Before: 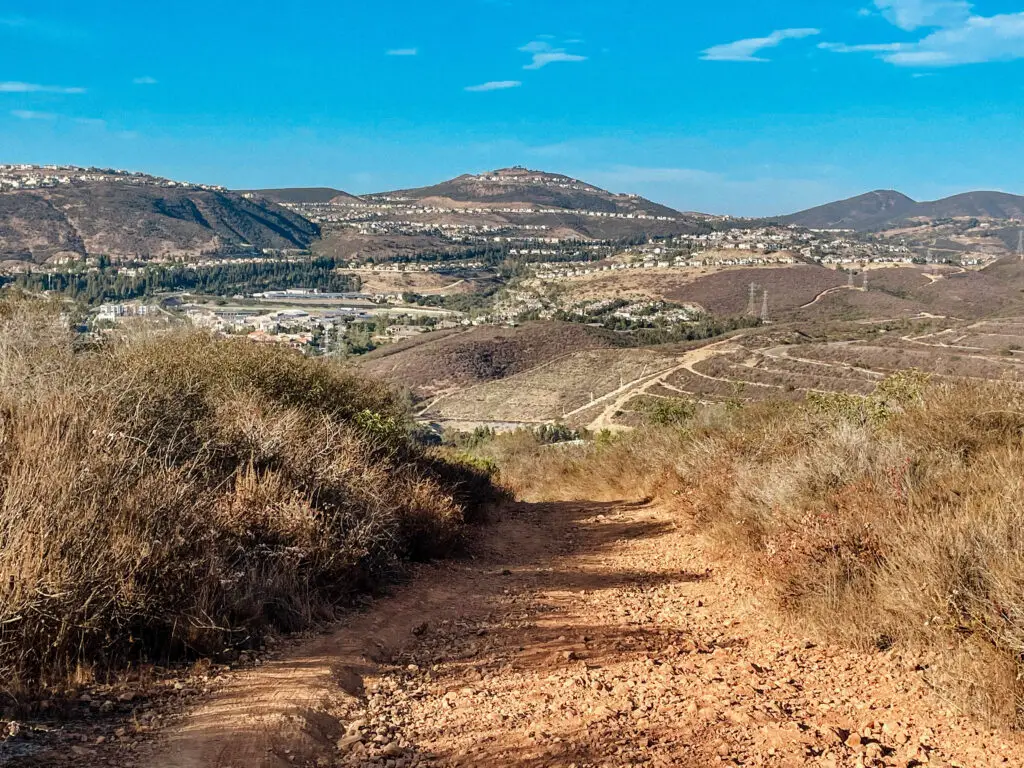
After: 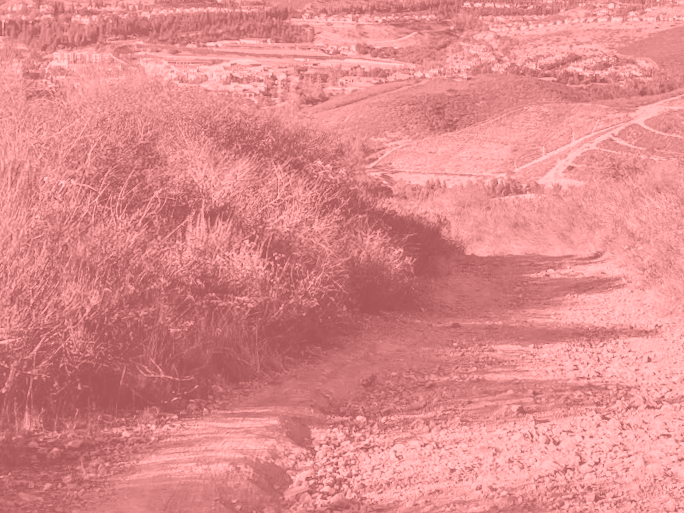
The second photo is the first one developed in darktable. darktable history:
colorize: saturation 51%, source mix 50.67%, lightness 50.67%
crop and rotate: angle -0.82°, left 3.85%, top 31.828%, right 27.992%
color balance: lift [1.007, 1, 1, 1], gamma [1.097, 1, 1, 1]
exposure: exposure 0.127 EV, compensate highlight preservation false
